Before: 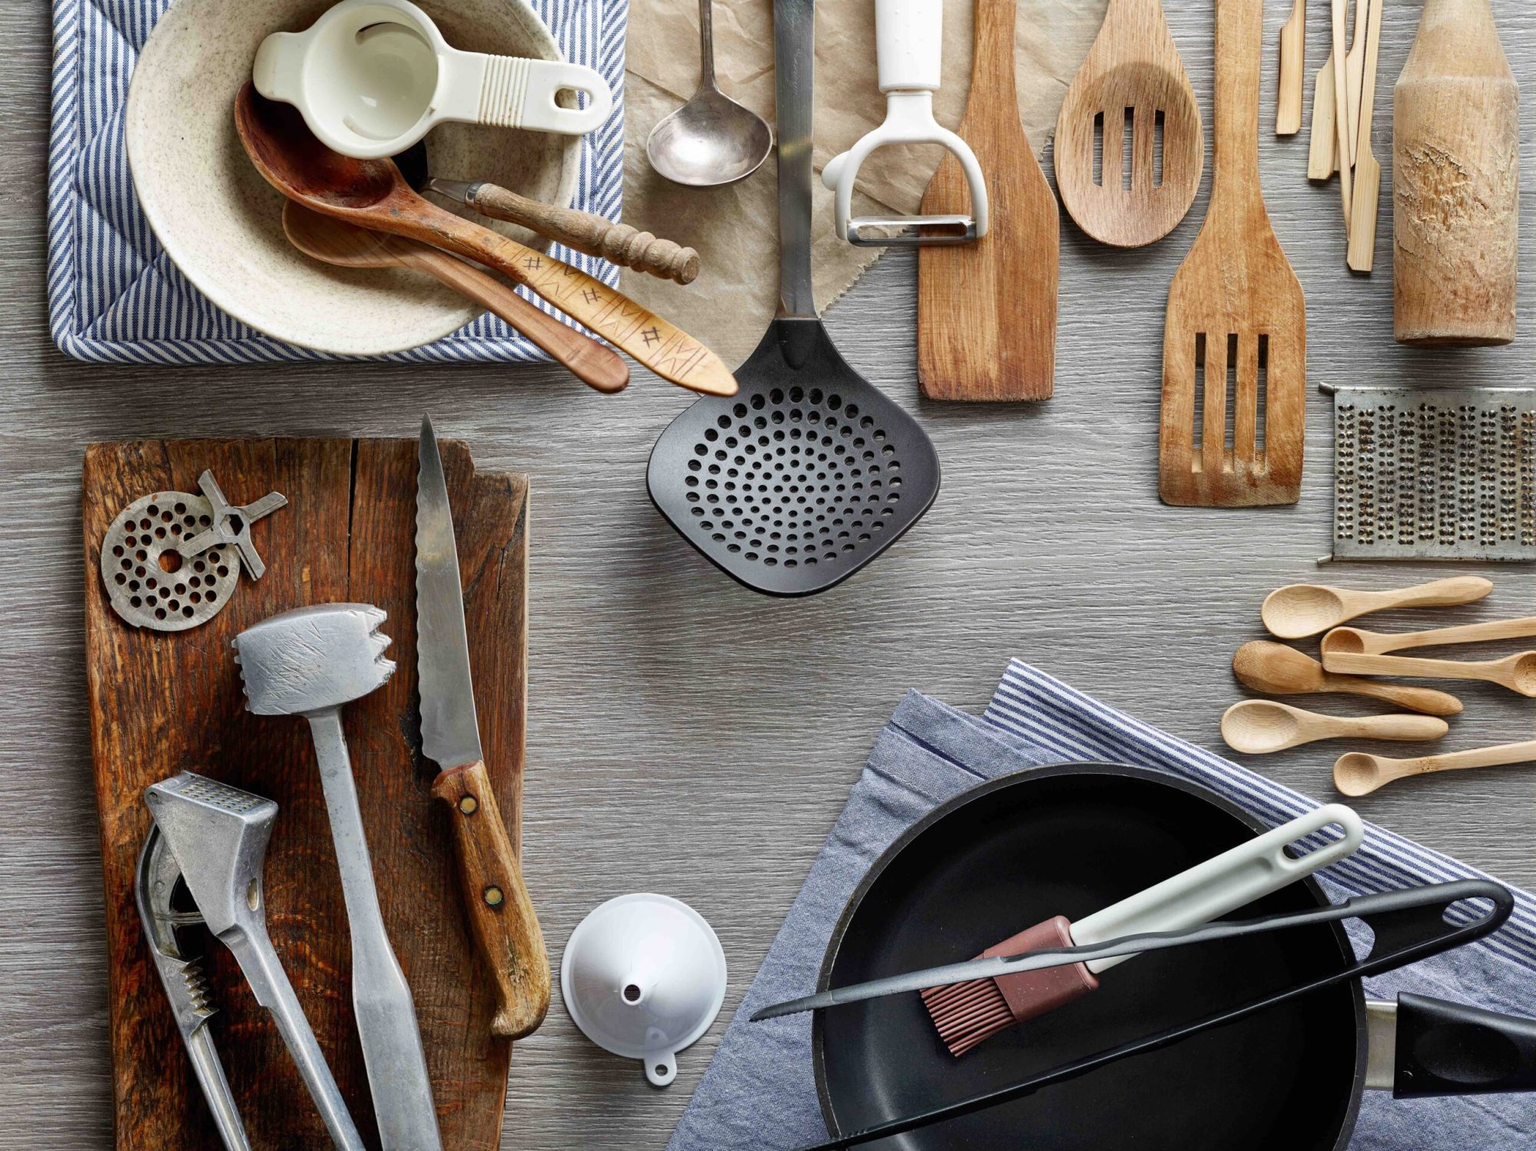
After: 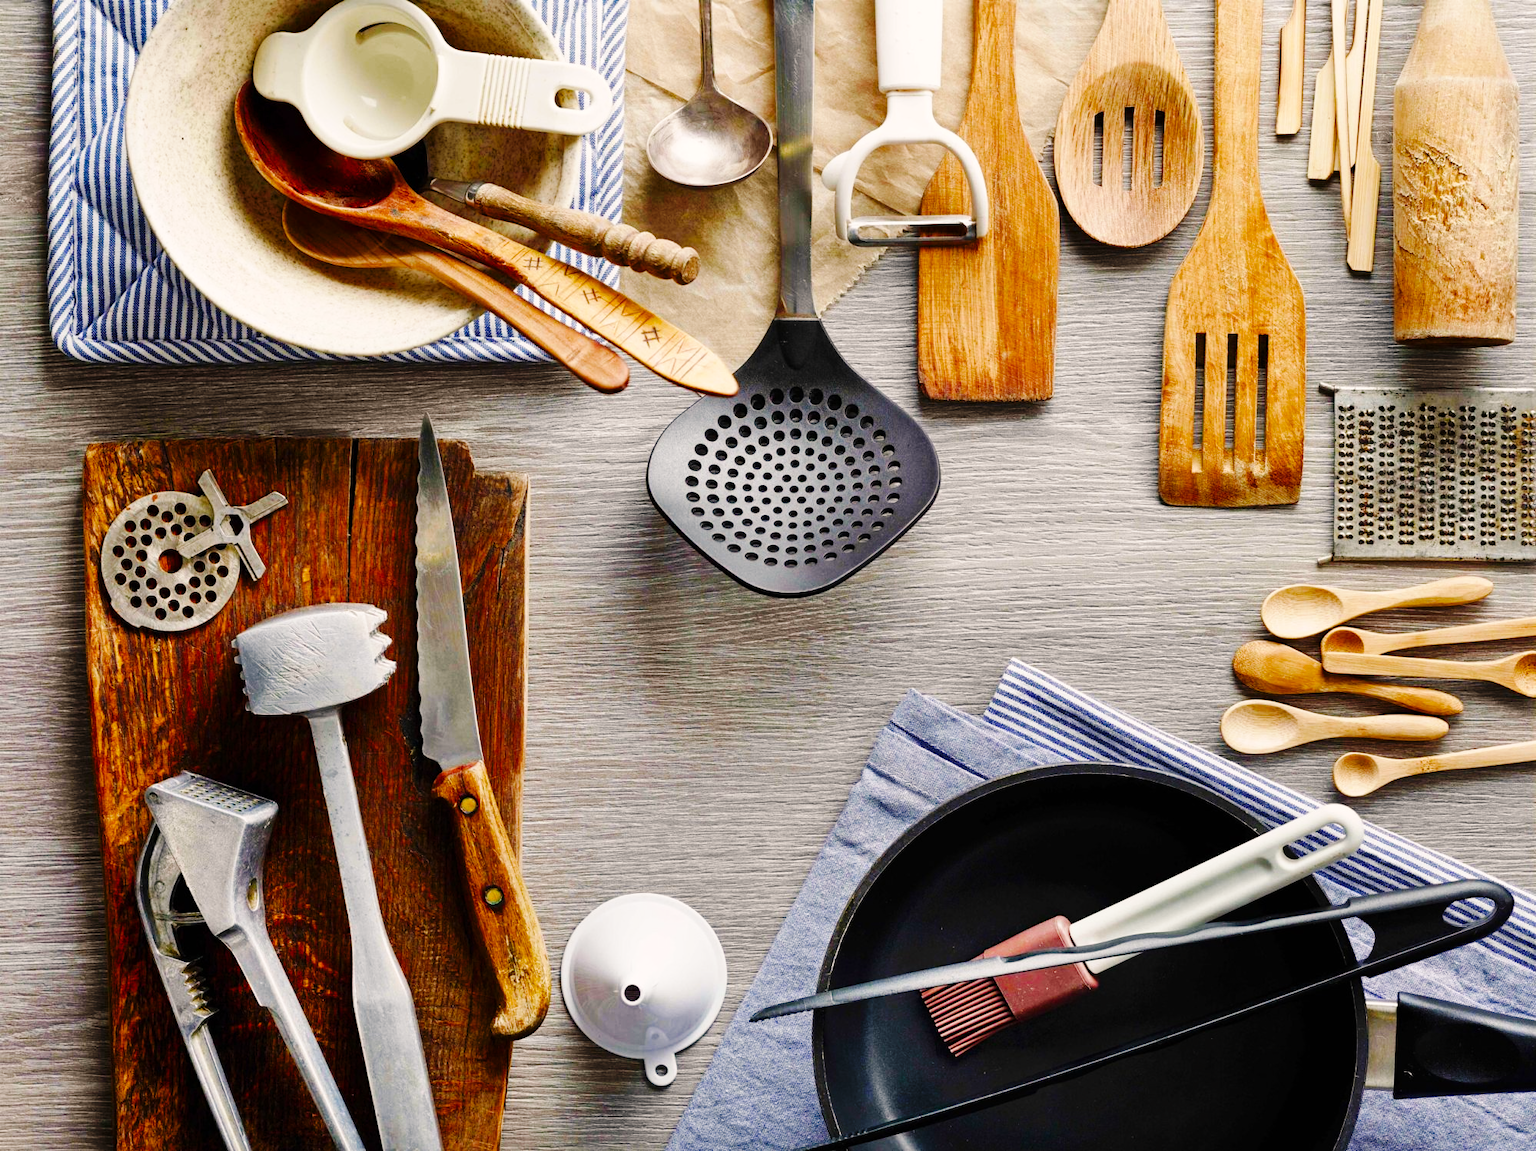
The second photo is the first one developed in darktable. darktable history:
color balance rgb: highlights gain › chroma 2.987%, highlights gain › hue 60.18°, perceptual saturation grading › global saturation 26.595%, perceptual saturation grading › highlights -28.454%, perceptual saturation grading › mid-tones 15.536%, perceptual saturation grading › shadows 33.763%
base curve: curves: ch0 [(0, 0) (0.036, 0.025) (0.121, 0.166) (0.206, 0.329) (0.605, 0.79) (1, 1)], preserve colors none
